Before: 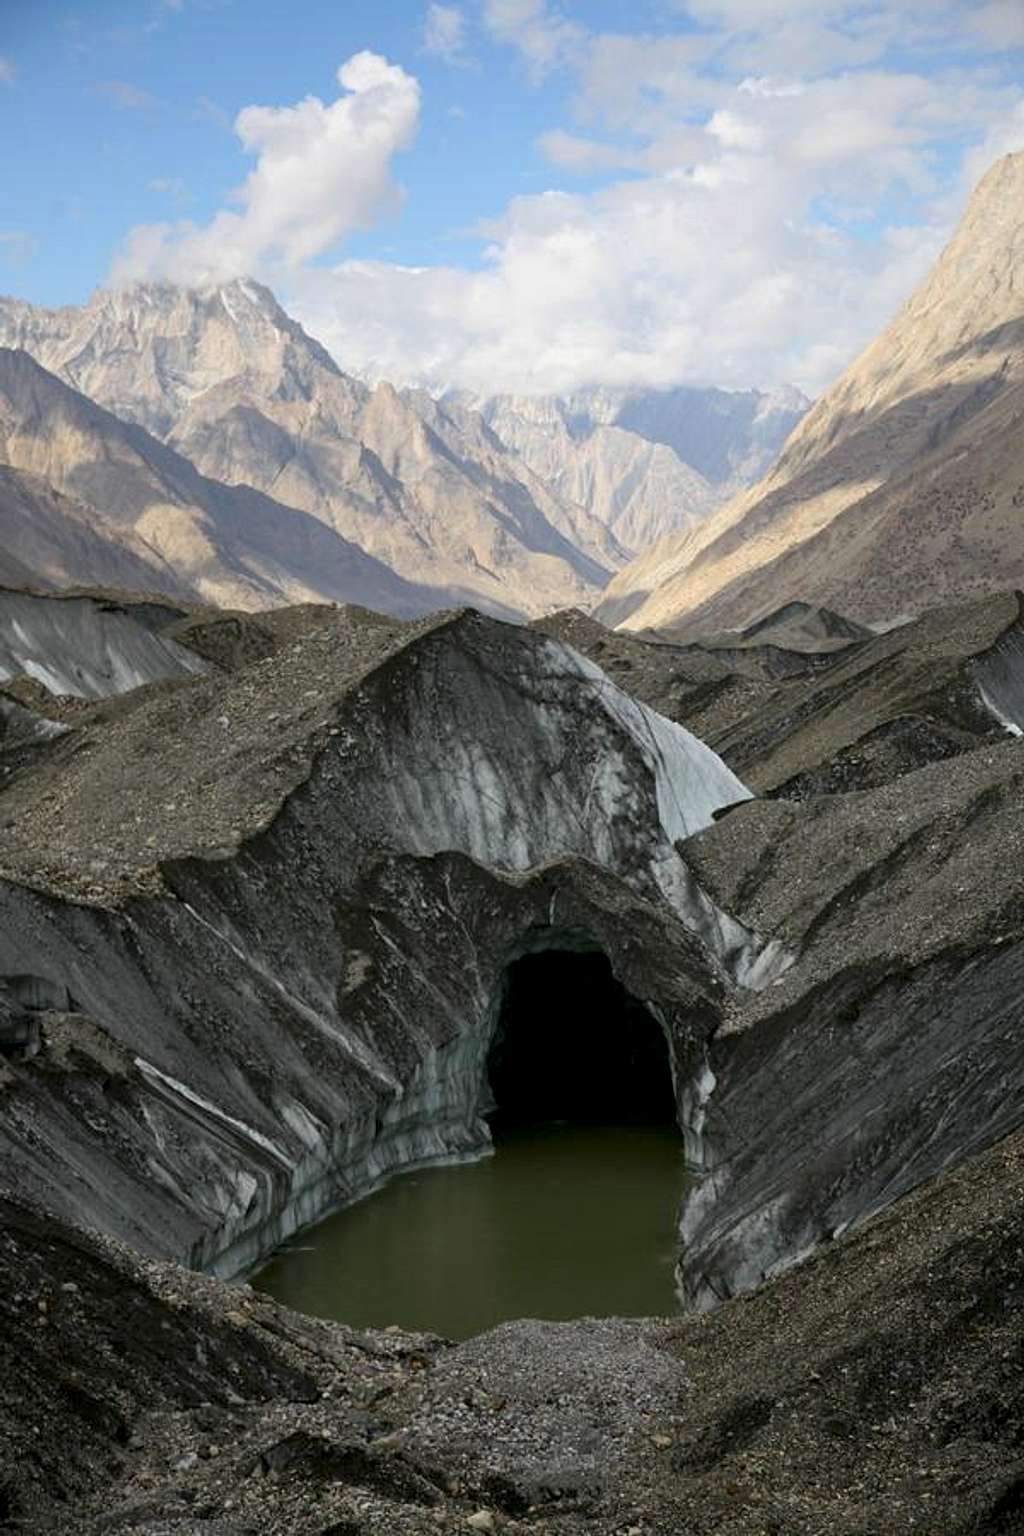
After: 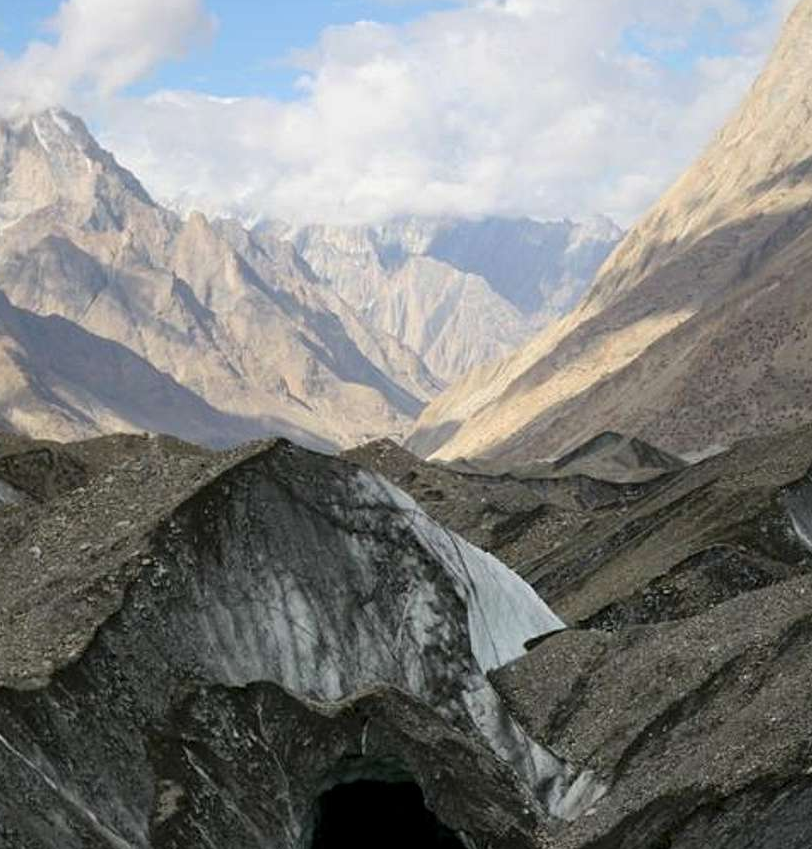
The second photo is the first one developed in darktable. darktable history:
crop: left 18.382%, top 11.083%, right 2.307%, bottom 33.628%
